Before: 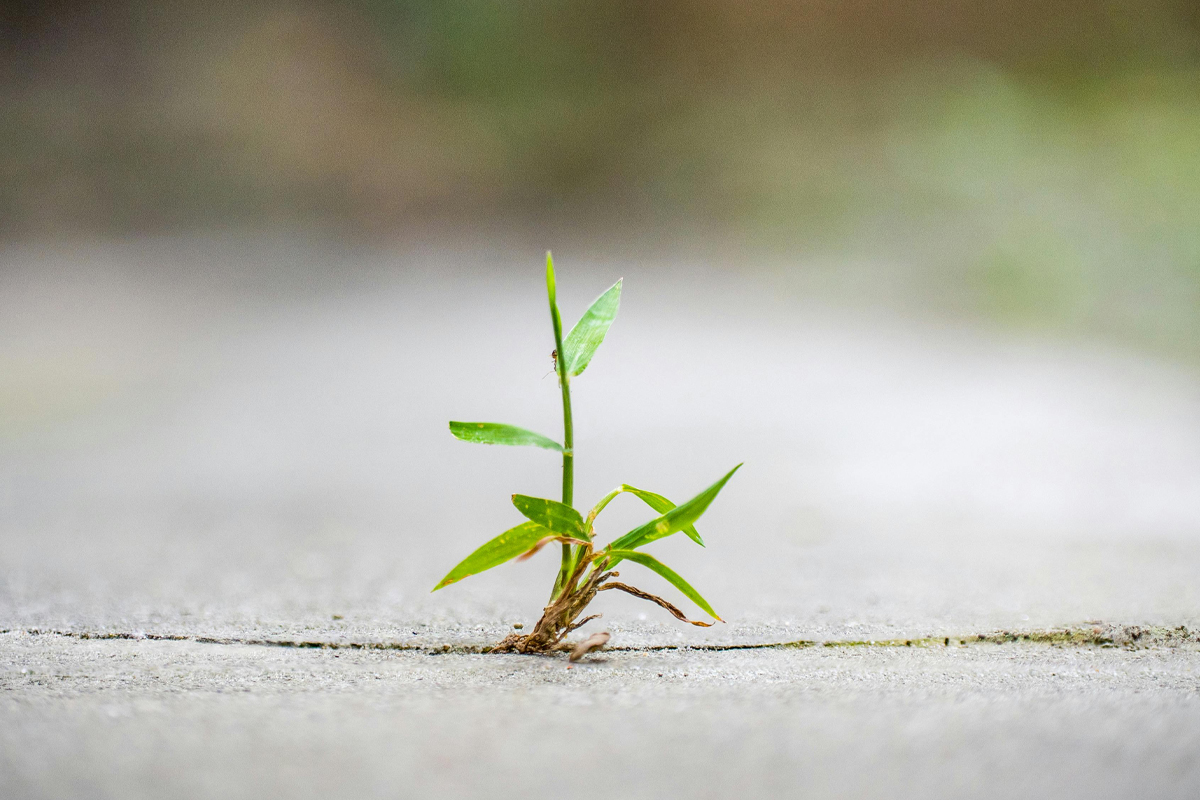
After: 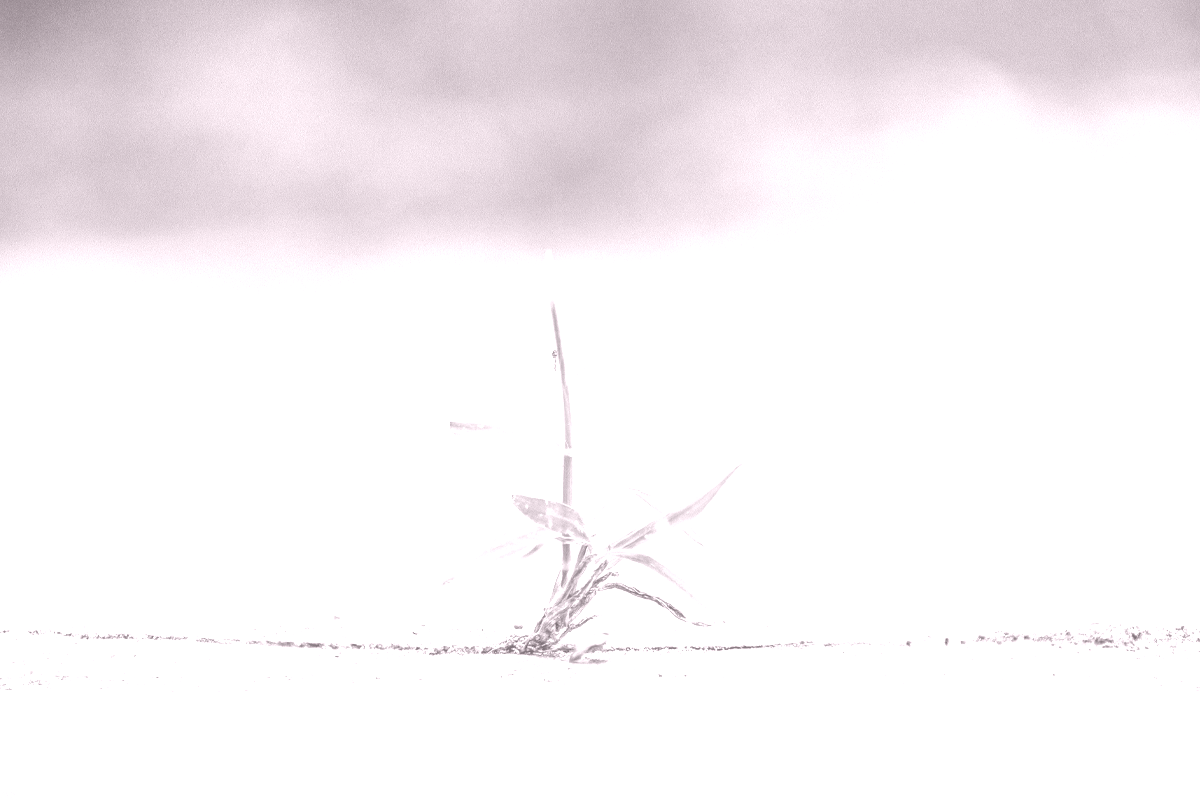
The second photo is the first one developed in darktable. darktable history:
local contrast: on, module defaults
colorize: hue 25.2°, saturation 83%, source mix 82%, lightness 79%, version 1
